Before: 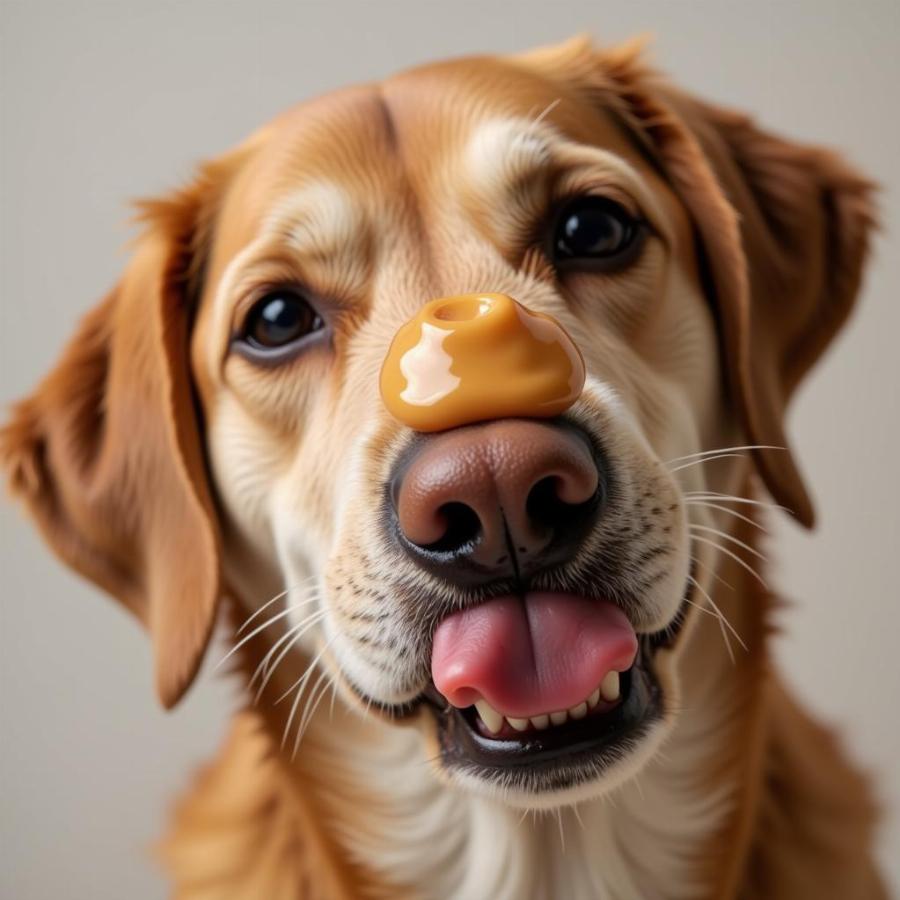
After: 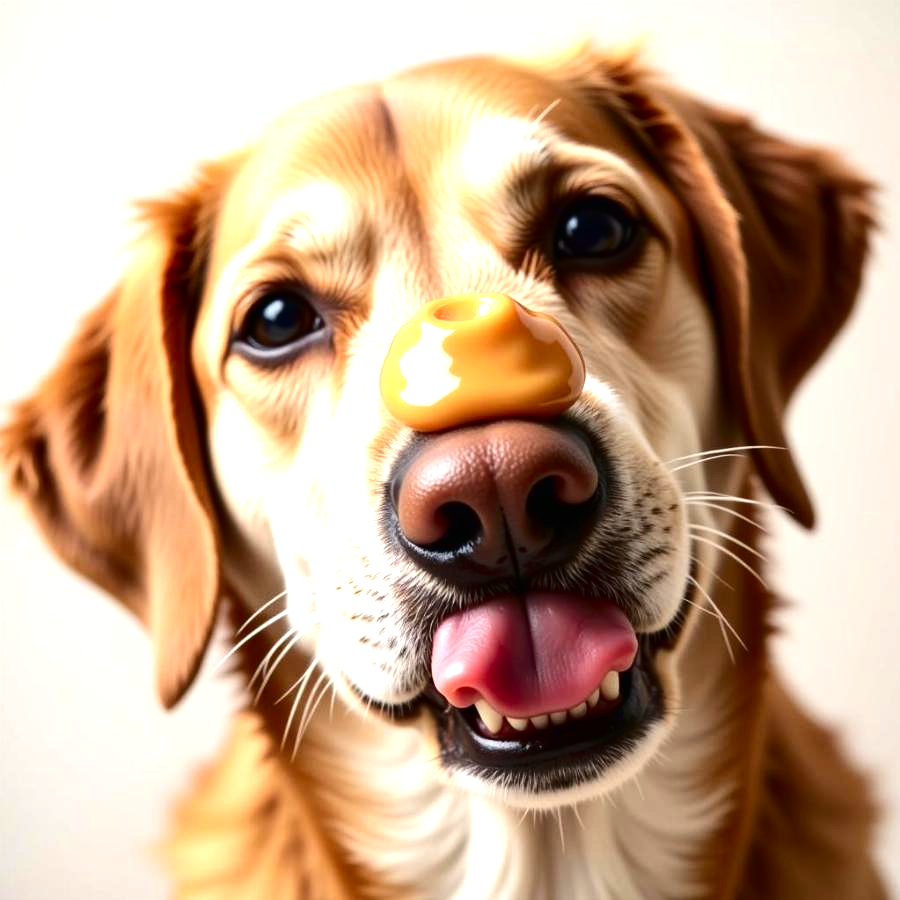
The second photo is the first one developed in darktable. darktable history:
tone curve: curves: ch0 [(0, 0) (0.003, 0.006) (0.011, 0.007) (0.025, 0.01) (0.044, 0.015) (0.069, 0.023) (0.1, 0.031) (0.136, 0.045) (0.177, 0.066) (0.224, 0.098) (0.277, 0.139) (0.335, 0.194) (0.399, 0.254) (0.468, 0.346) (0.543, 0.45) (0.623, 0.56) (0.709, 0.667) (0.801, 0.78) (0.898, 0.891) (1, 1)], color space Lab, independent channels, preserve colors none
exposure: black level correction 0, exposure 1.199 EV, compensate exposure bias true, compensate highlight preservation false
